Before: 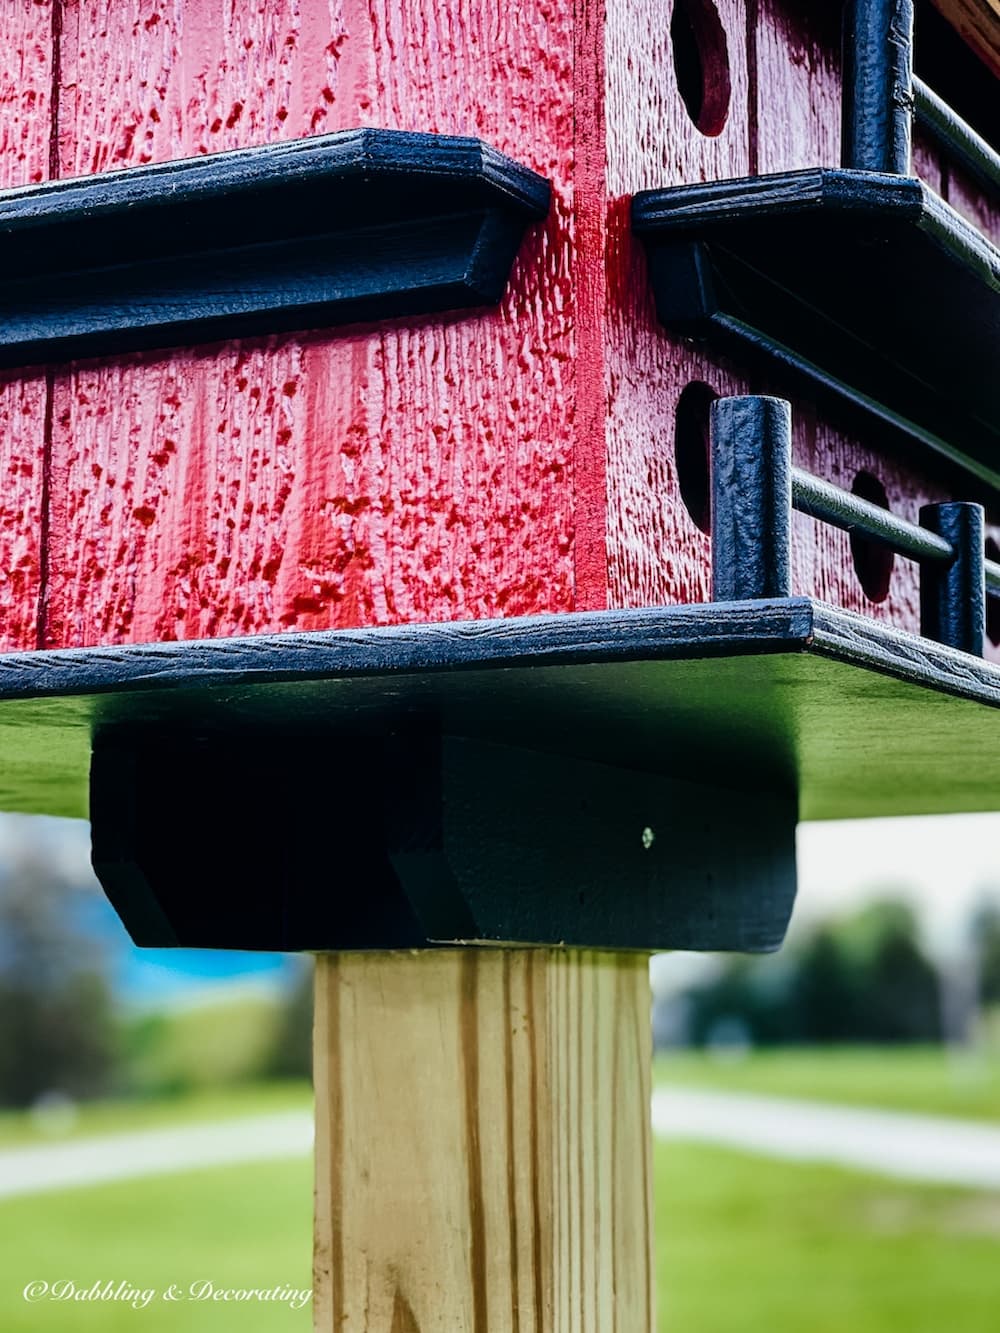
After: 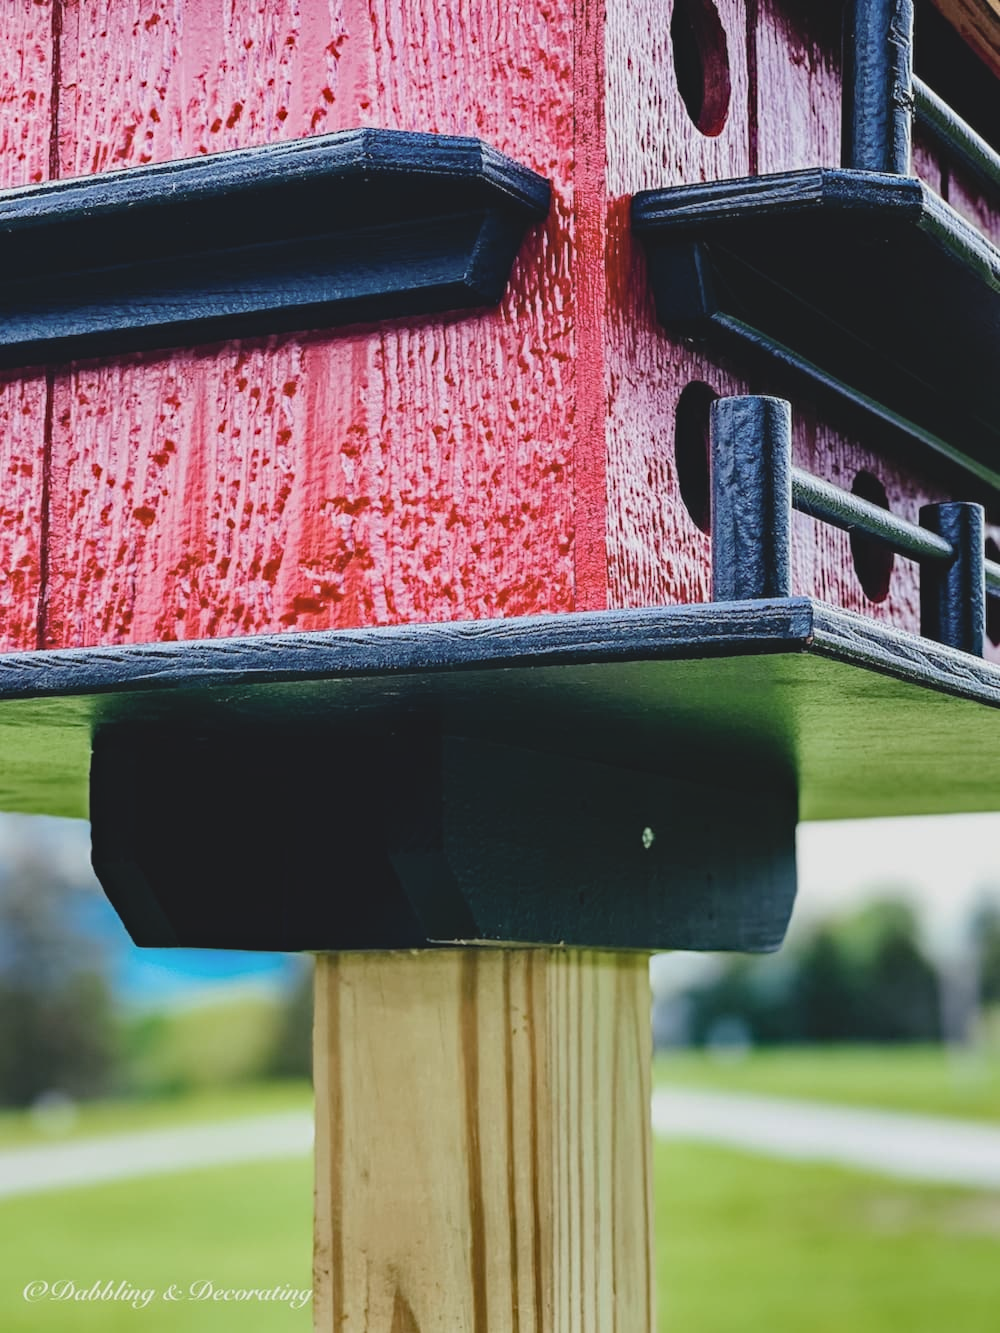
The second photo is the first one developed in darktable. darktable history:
exposure: exposure 0.014 EV, compensate highlight preservation false
contrast brightness saturation: contrast -0.158, brightness 0.055, saturation -0.14
haze removal: compatibility mode true, adaptive false
